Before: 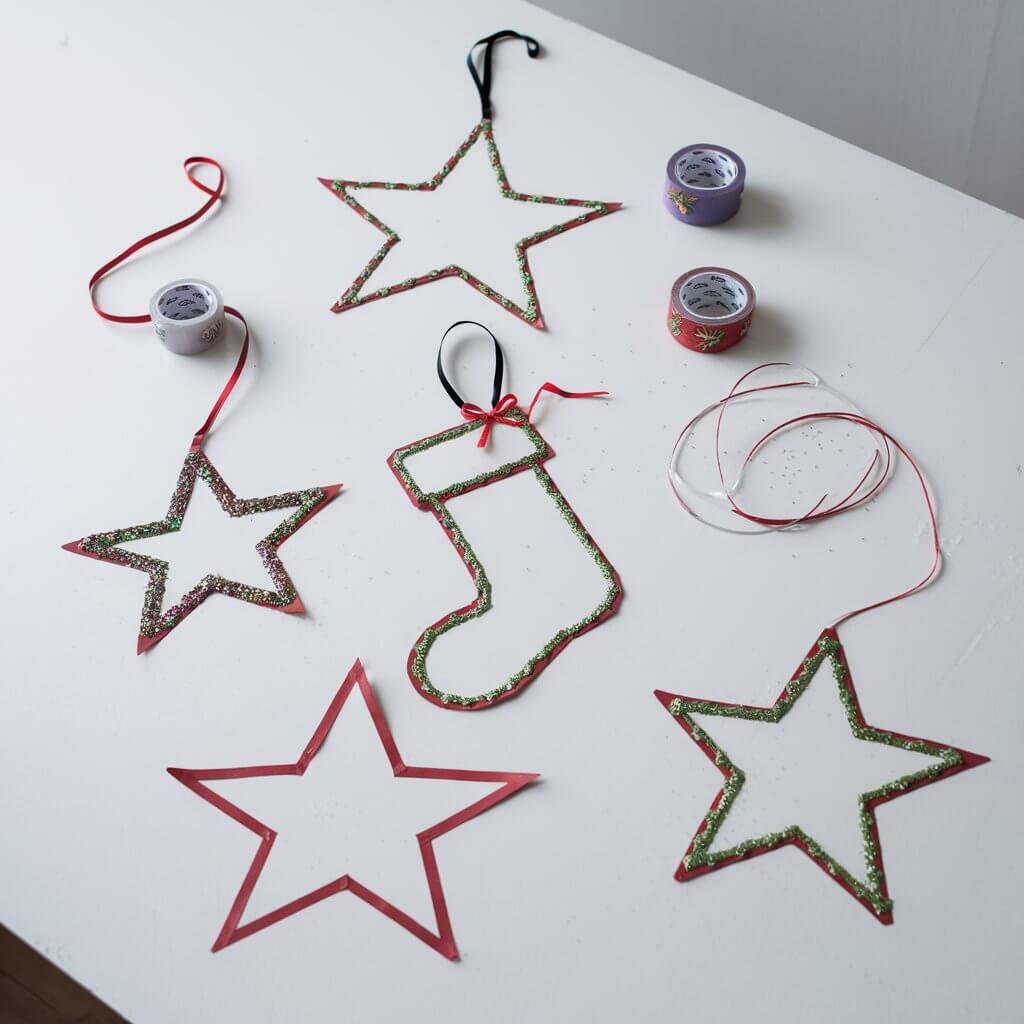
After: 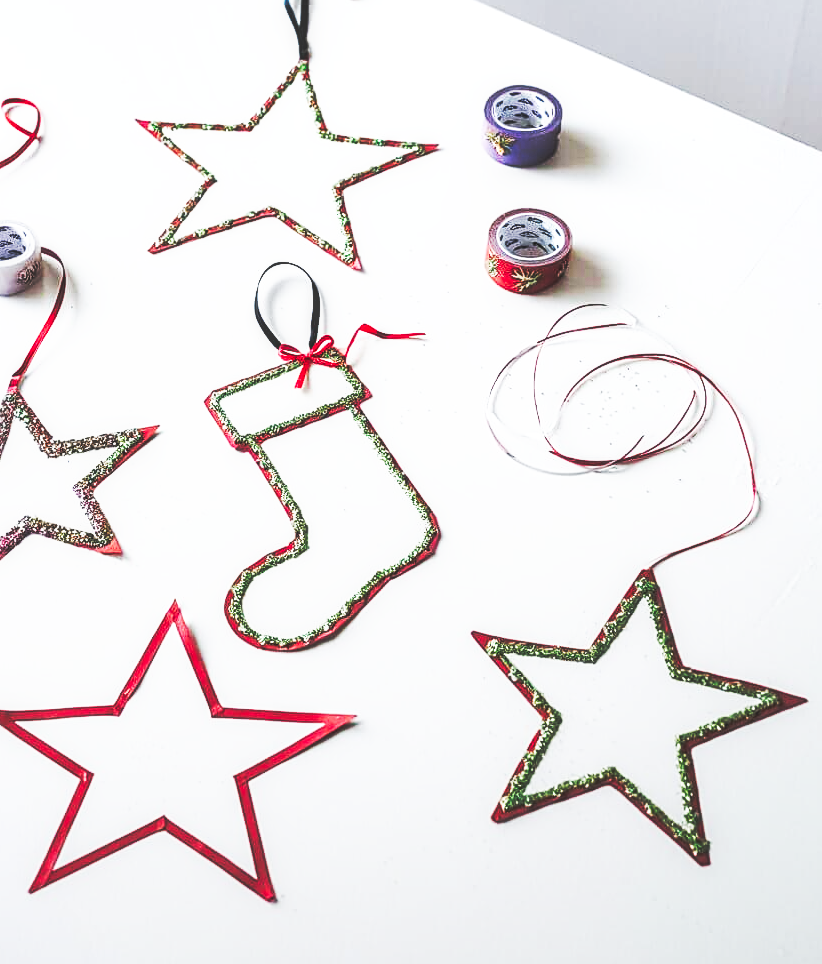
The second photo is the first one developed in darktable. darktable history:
local contrast: on, module defaults
crop and rotate: left 17.959%, top 5.771%, right 1.742%
base curve: curves: ch0 [(0, 0.015) (0.085, 0.116) (0.134, 0.298) (0.19, 0.545) (0.296, 0.764) (0.599, 0.982) (1, 1)], preserve colors none
graduated density: rotation -180°, offset 24.95
sharpen: on, module defaults
